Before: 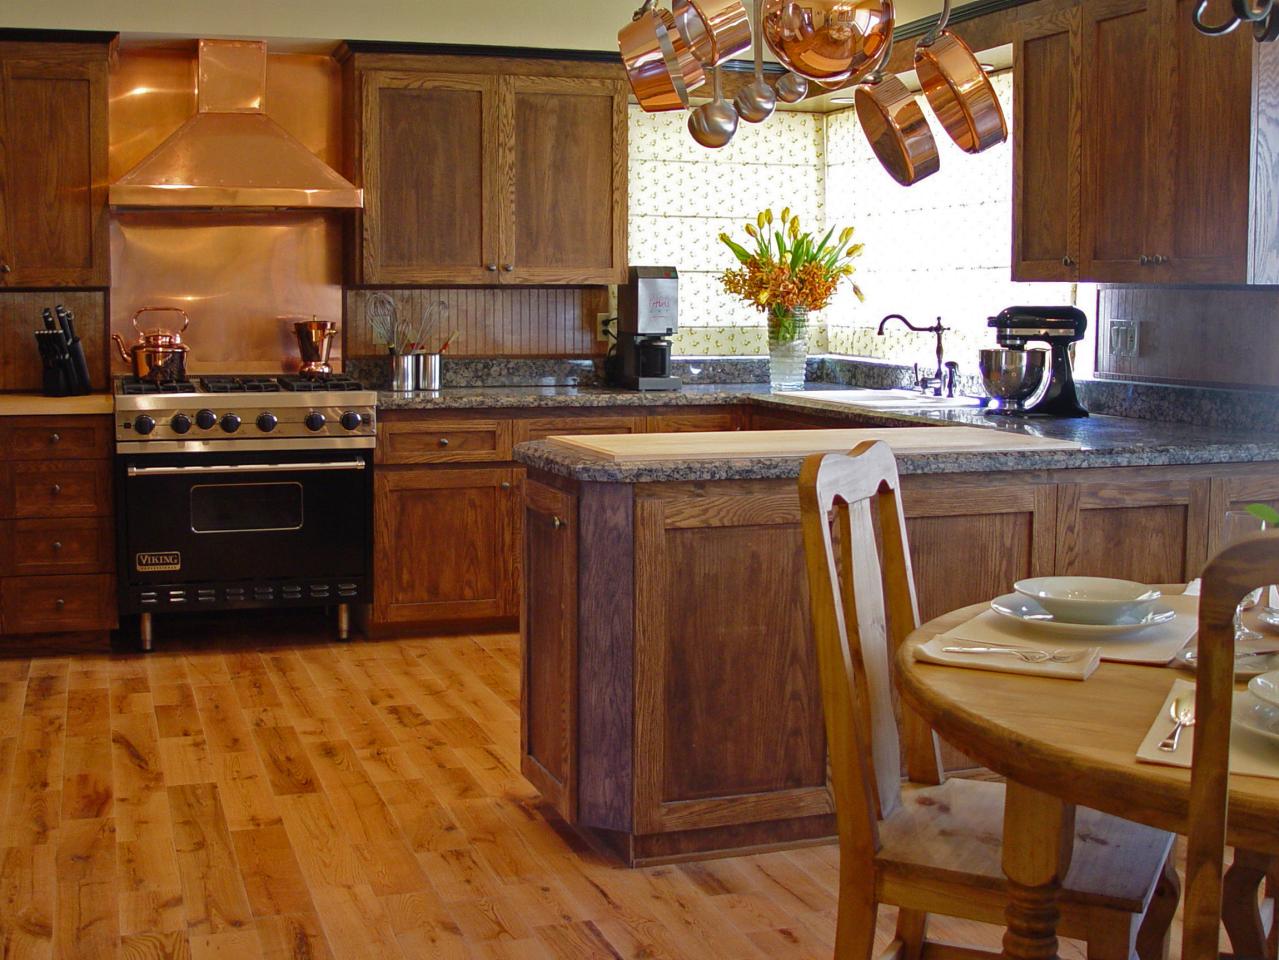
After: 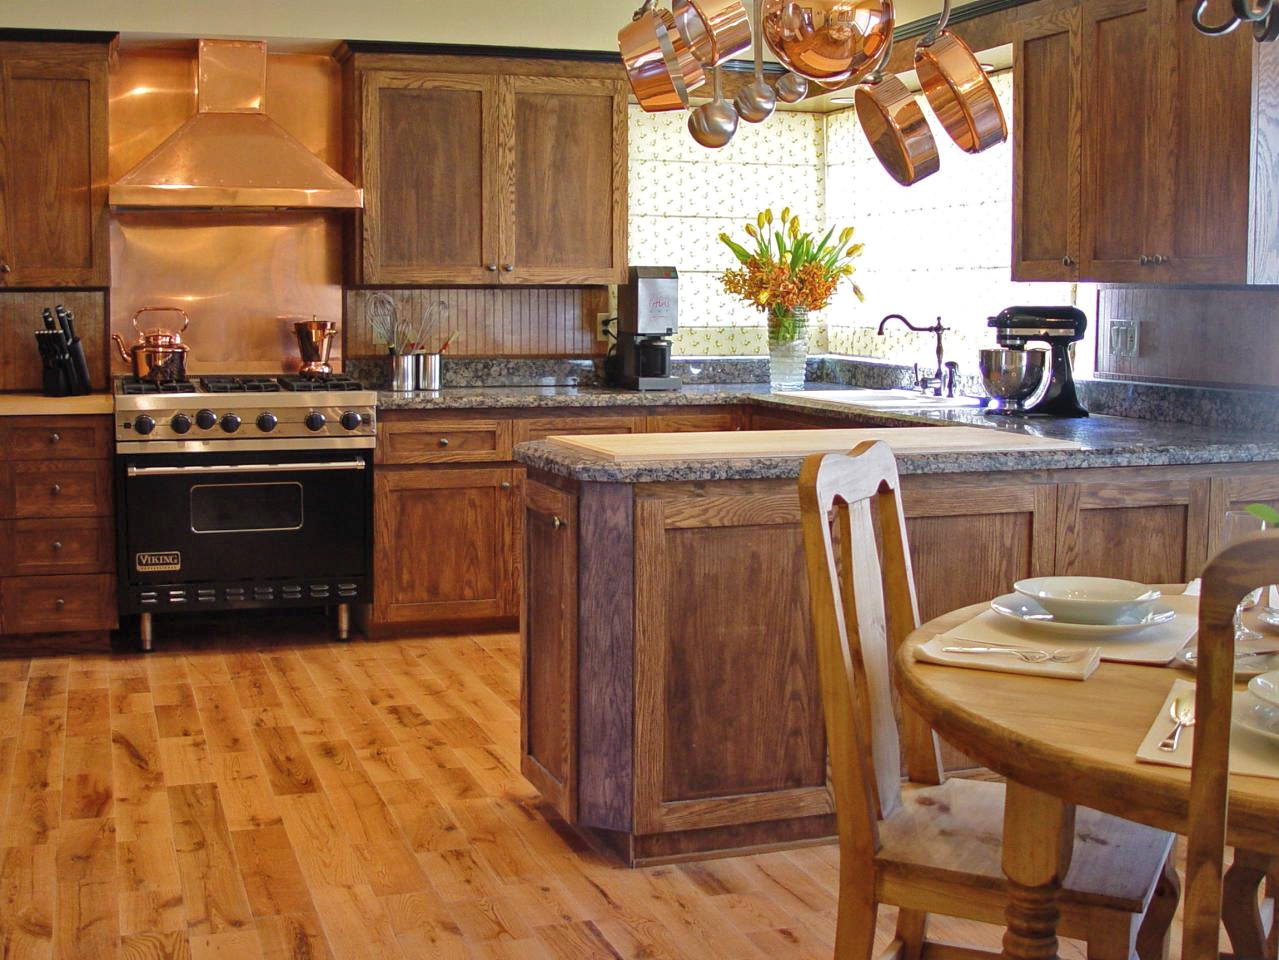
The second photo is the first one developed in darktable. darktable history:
contrast brightness saturation: brightness 0.125
local contrast: mode bilateral grid, contrast 19, coarseness 50, detail 130%, midtone range 0.2
